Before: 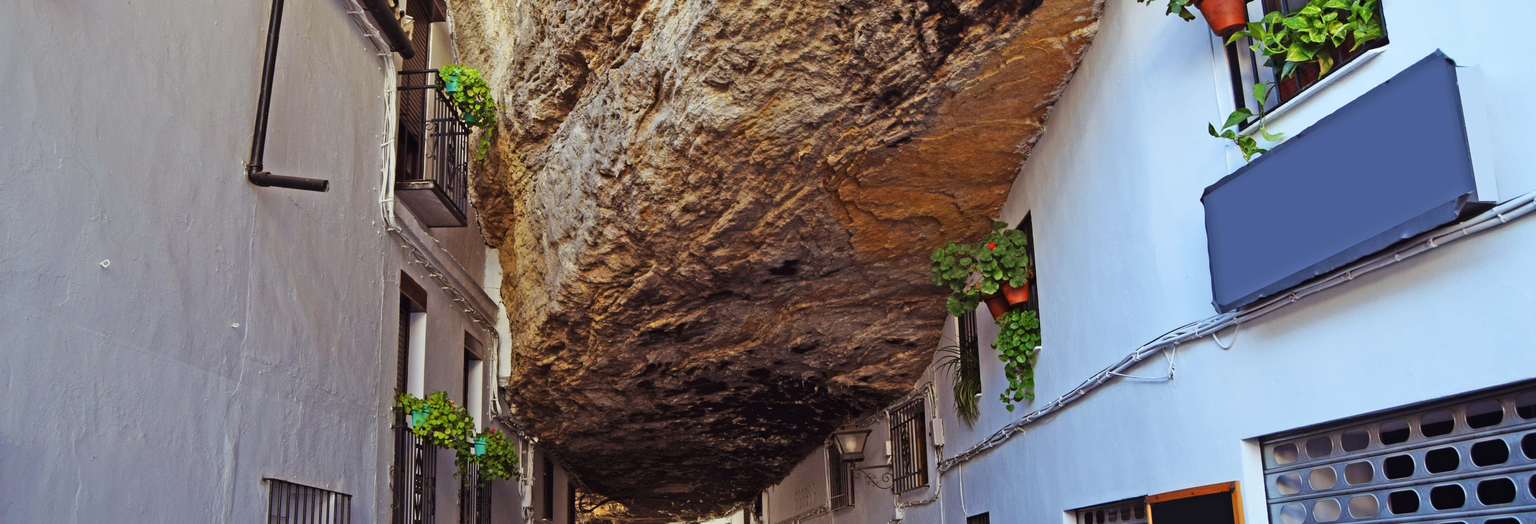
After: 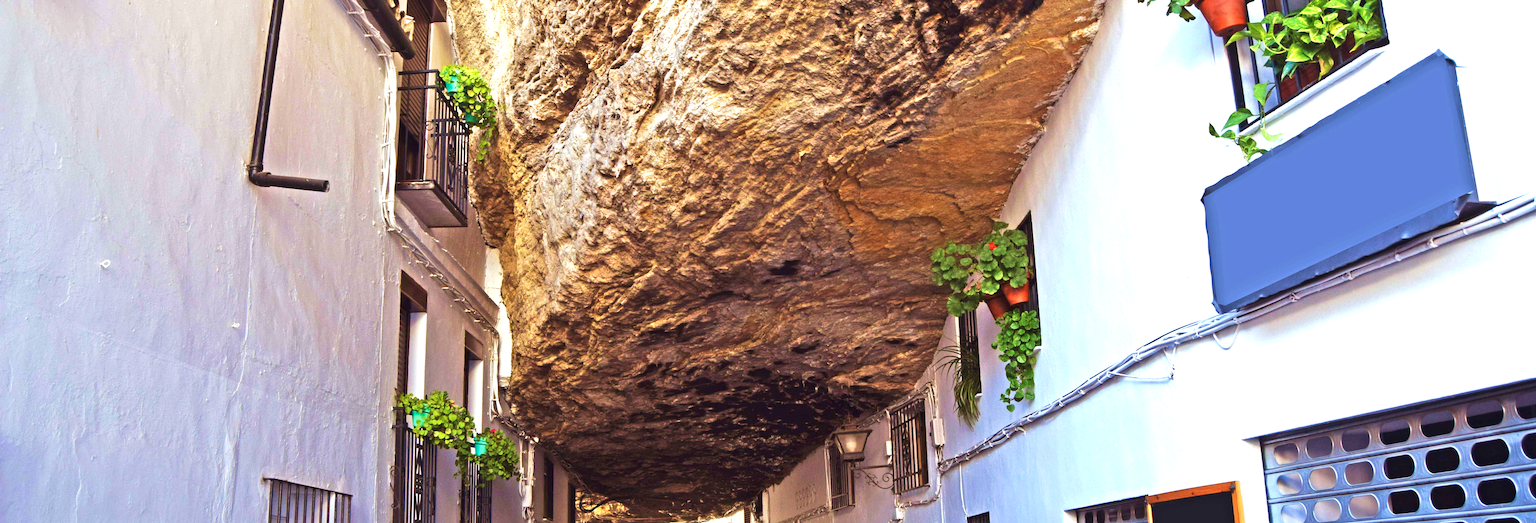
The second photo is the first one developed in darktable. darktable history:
velvia: strength 44.92%
exposure: black level correction 0, exposure 1.105 EV, compensate highlight preservation false
